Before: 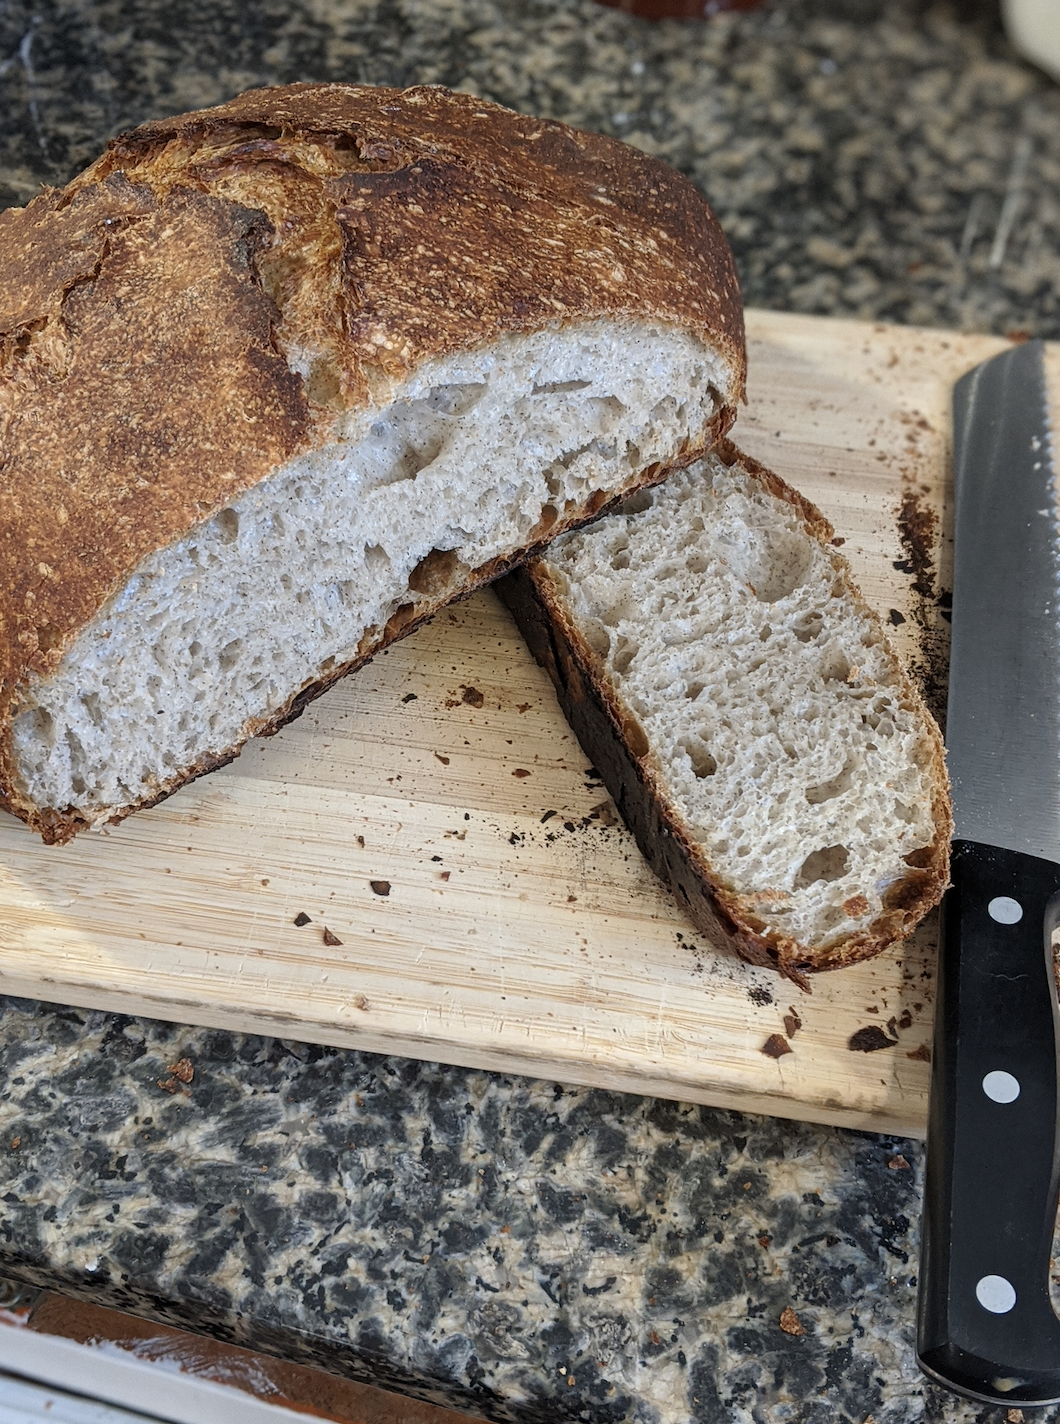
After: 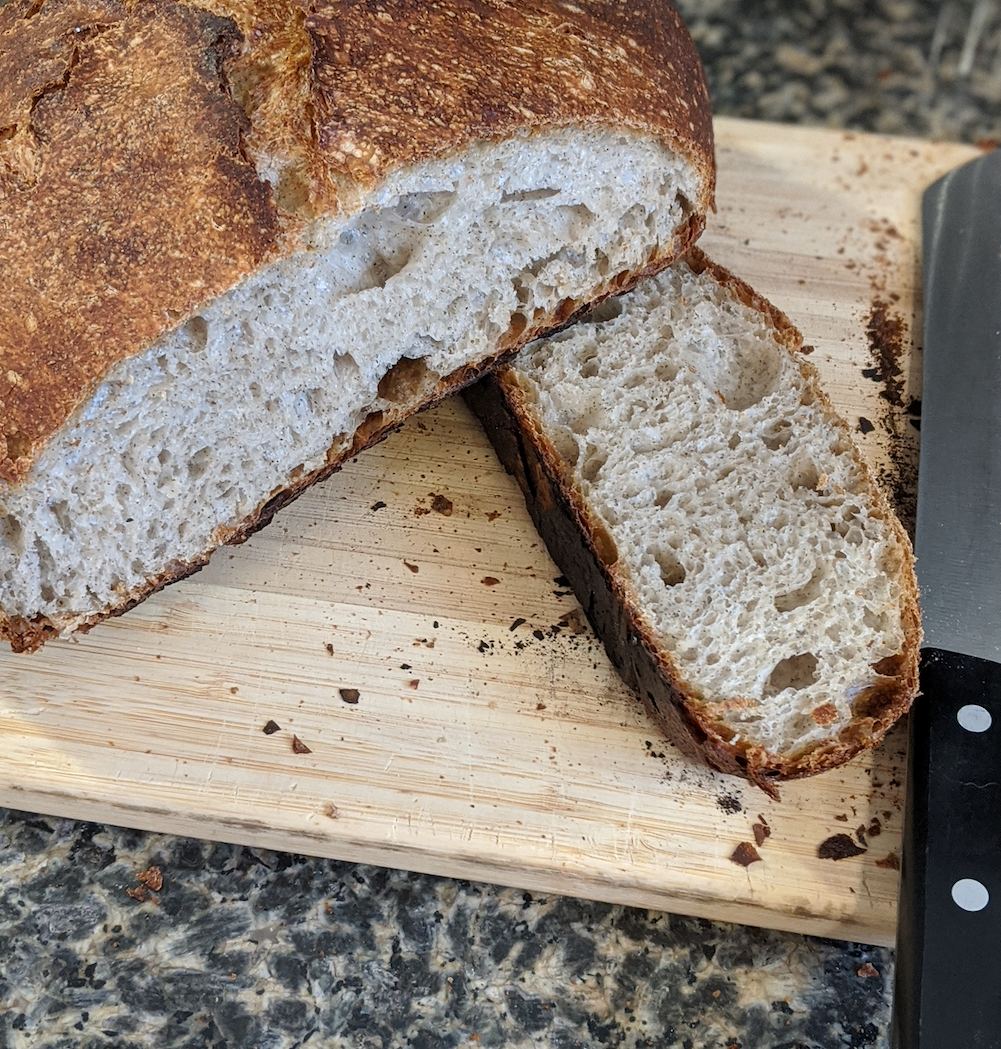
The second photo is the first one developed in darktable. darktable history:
exposure: black level correction 0.001, exposure 0.017 EV, compensate highlight preservation false
crop and rotate: left 2.992%, top 13.53%, right 2.535%, bottom 12.771%
